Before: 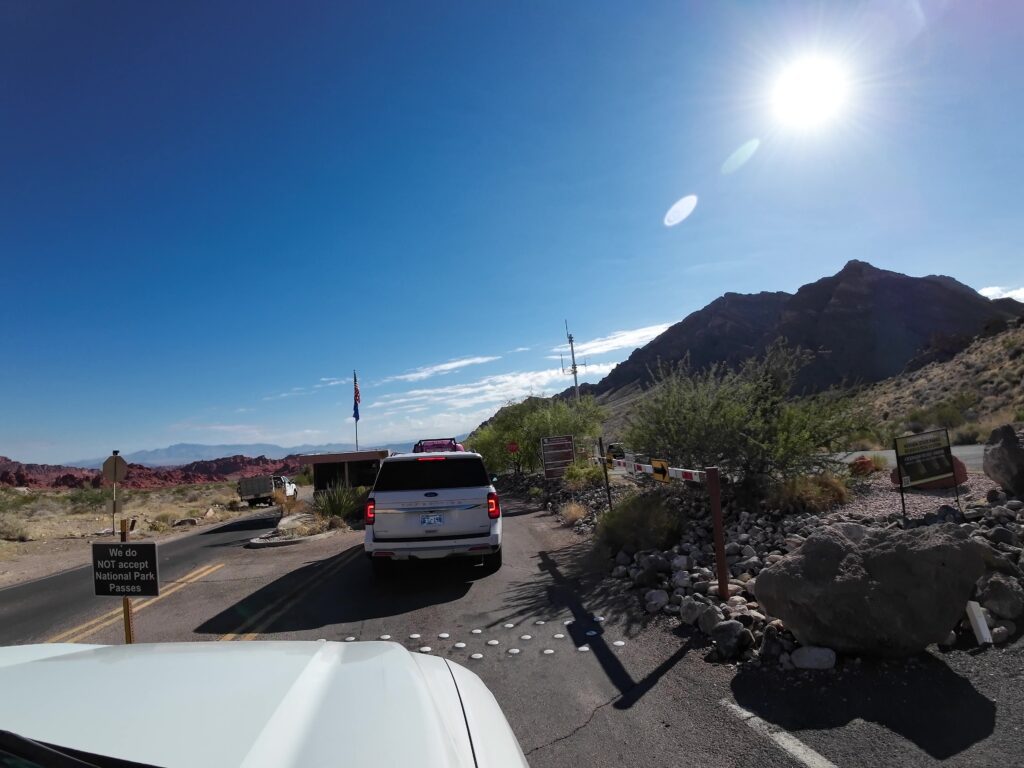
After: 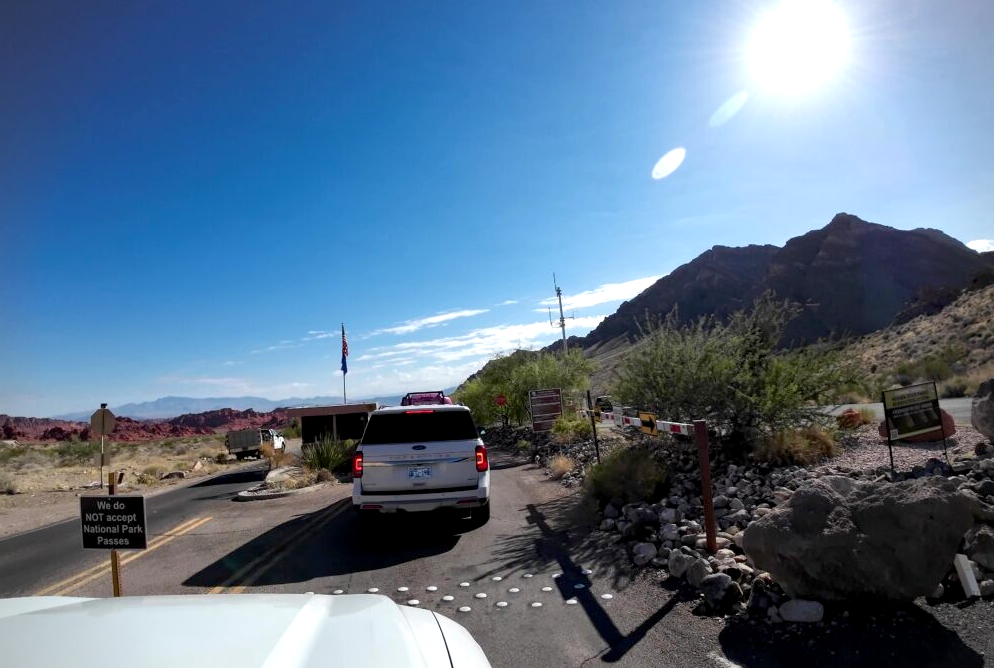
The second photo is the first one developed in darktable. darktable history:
vignetting: fall-off start 91.21%, unbound false
crop: left 1.181%, top 6.195%, right 1.677%, bottom 6.701%
exposure: black level correction 0.005, exposure 0.41 EV, compensate exposure bias true, compensate highlight preservation false
